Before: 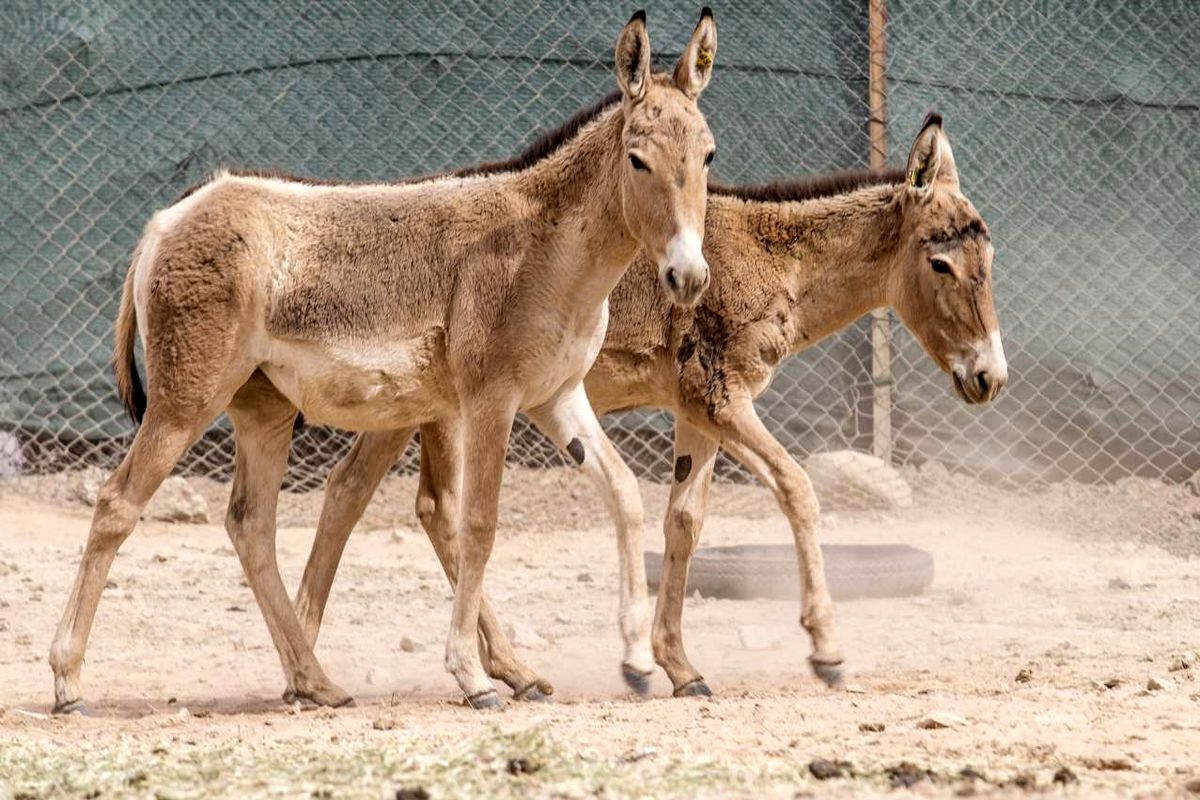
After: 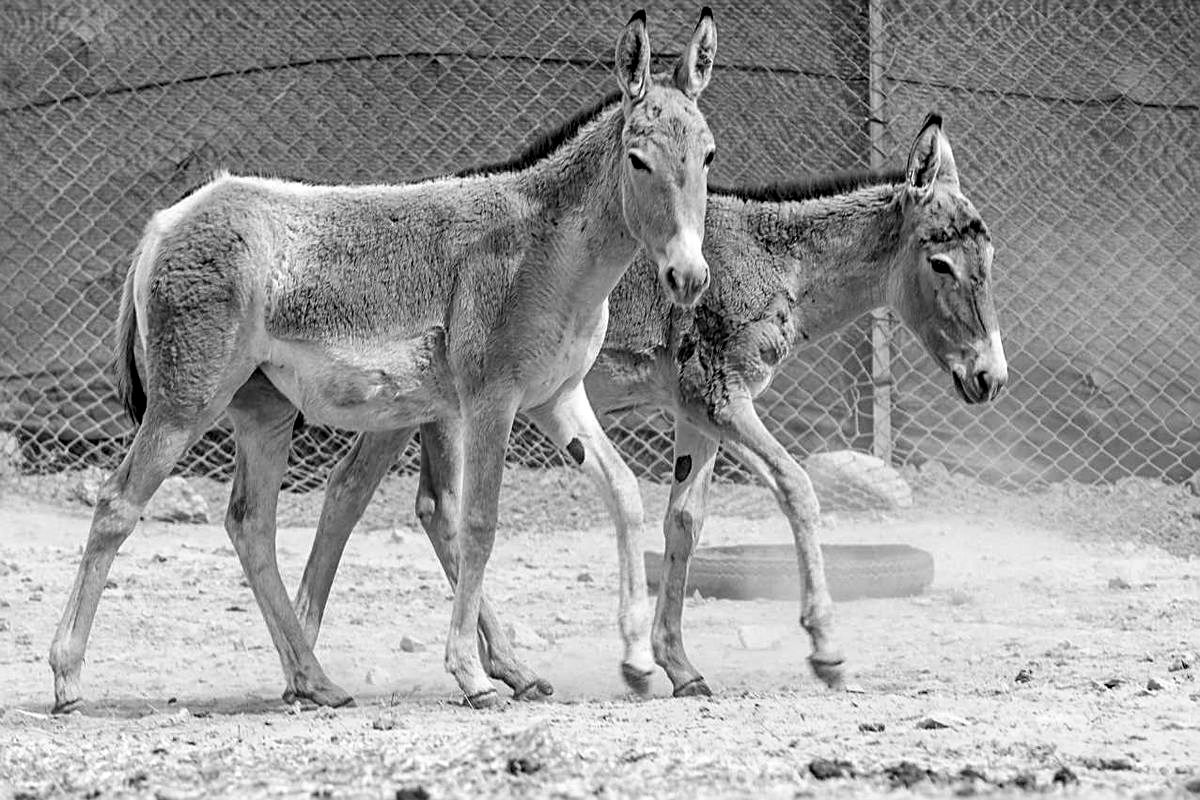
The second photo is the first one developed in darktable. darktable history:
monochrome: on, module defaults
haze removal: compatibility mode true, adaptive false
sharpen: on, module defaults
